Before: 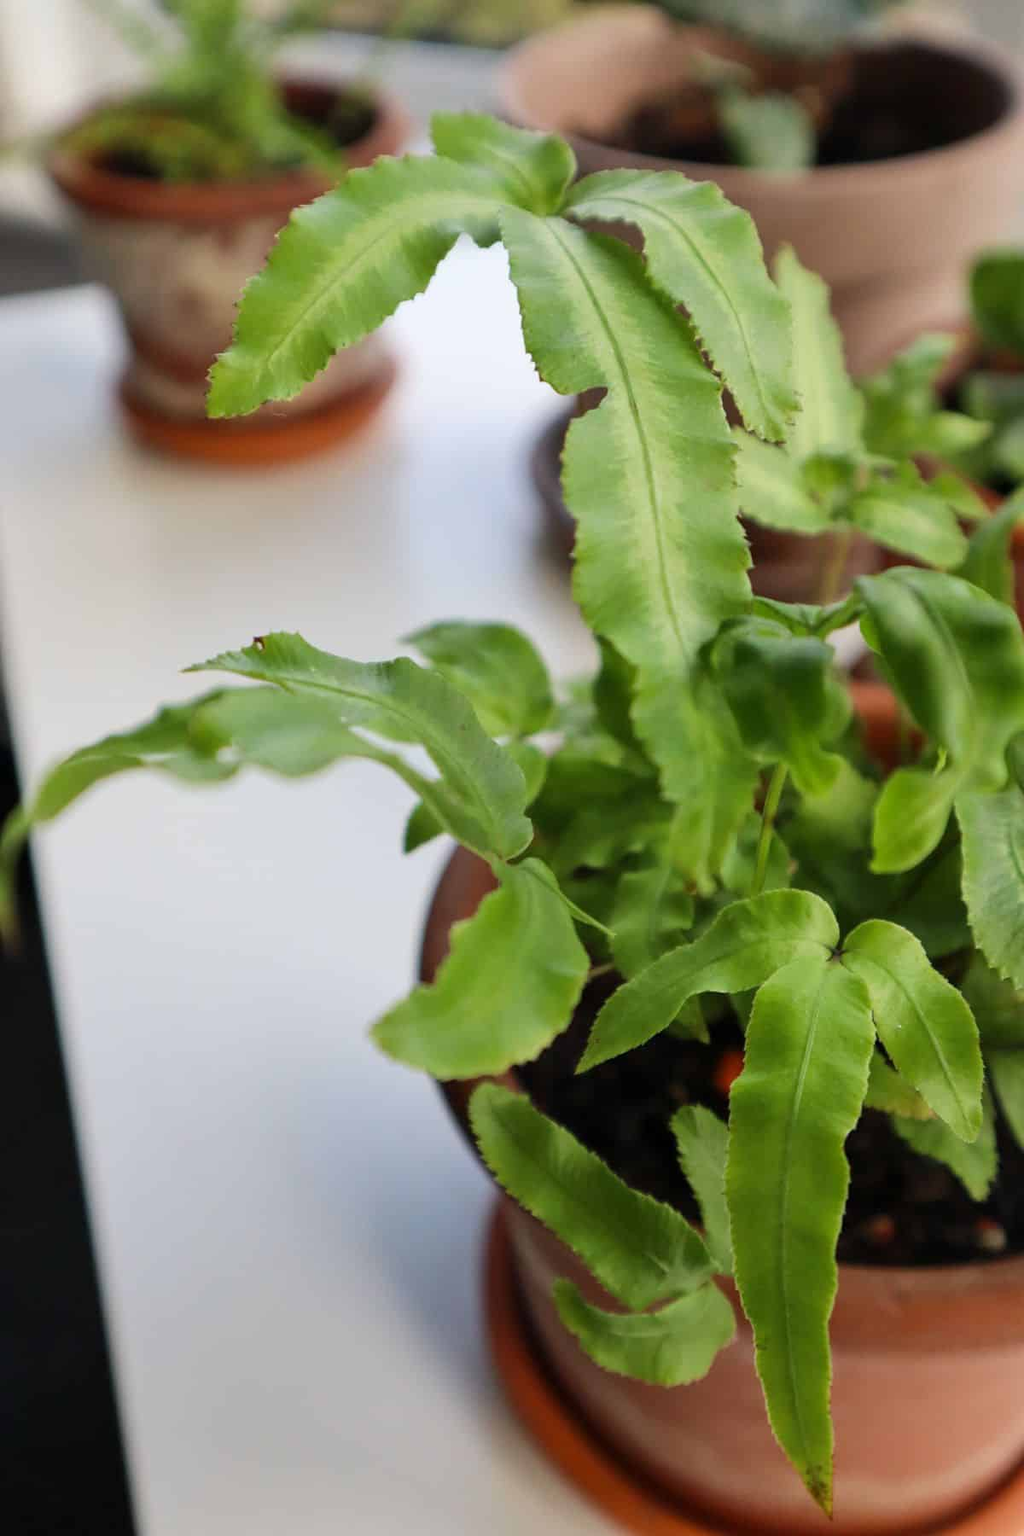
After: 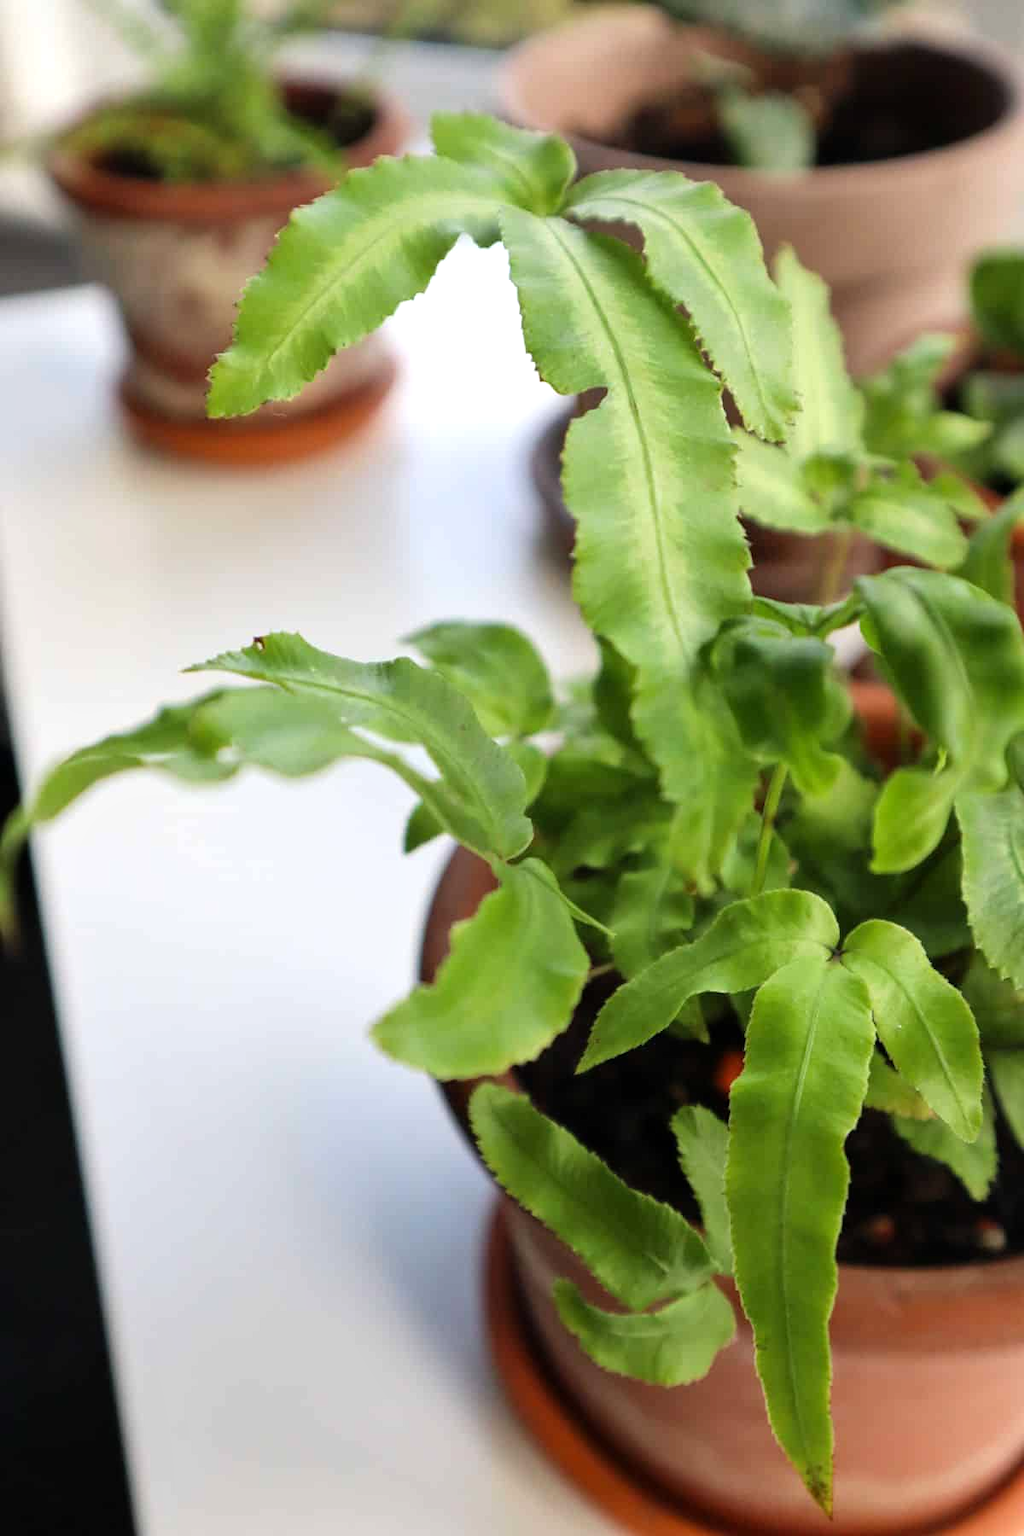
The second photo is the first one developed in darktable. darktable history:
tone equalizer: -8 EV -0.429 EV, -7 EV -0.427 EV, -6 EV -0.313 EV, -5 EV -0.224 EV, -3 EV 0.253 EV, -2 EV 0.332 EV, -1 EV 0.376 EV, +0 EV 0.414 EV
